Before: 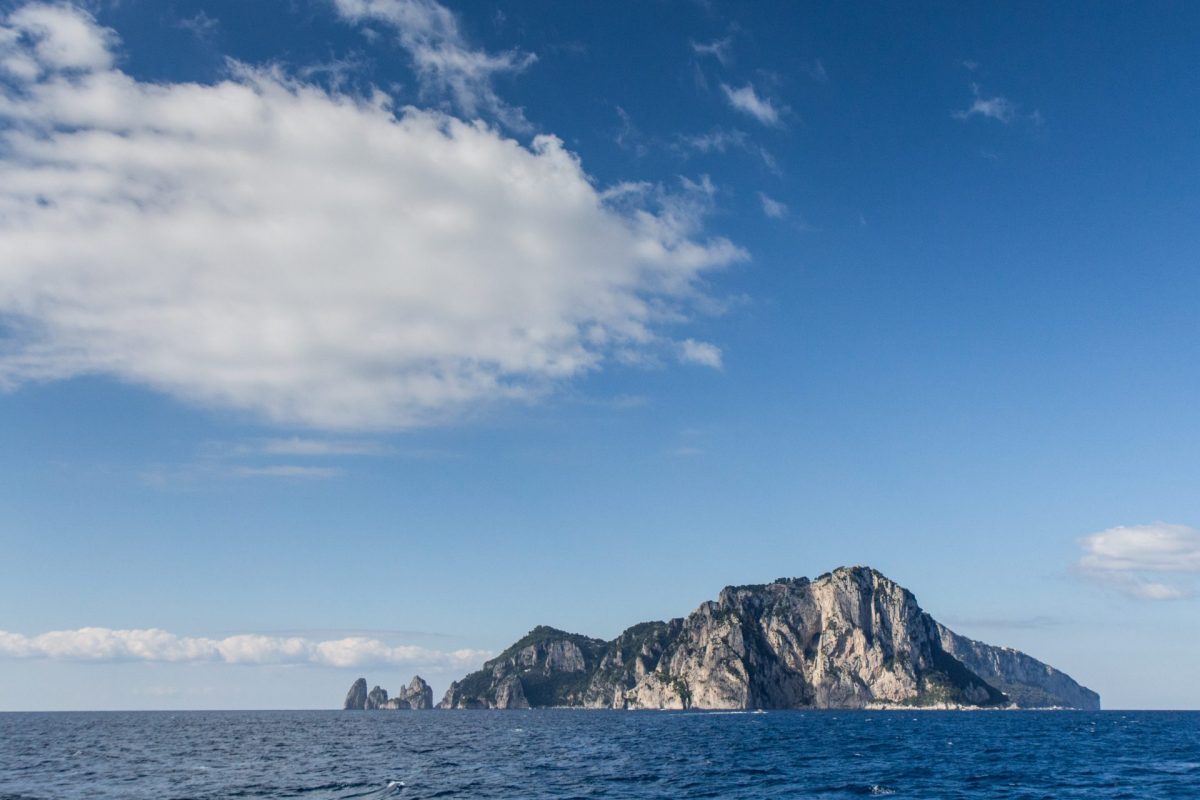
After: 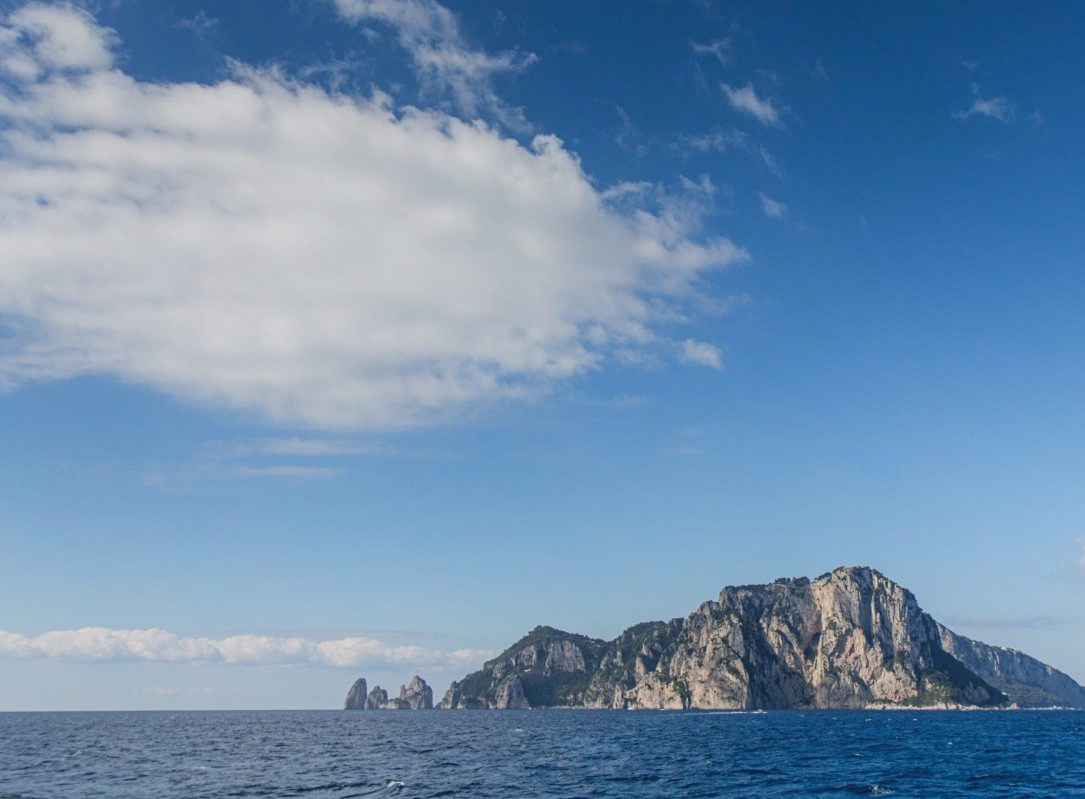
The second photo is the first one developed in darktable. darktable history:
contrast equalizer: y [[0.439, 0.44, 0.442, 0.457, 0.493, 0.498], [0.5 ×6], [0.5 ×6], [0 ×6], [0 ×6]]
color balance rgb: global vibrance 6.81%, saturation formula JzAzBz (2021)
crop: right 9.509%, bottom 0.031%
